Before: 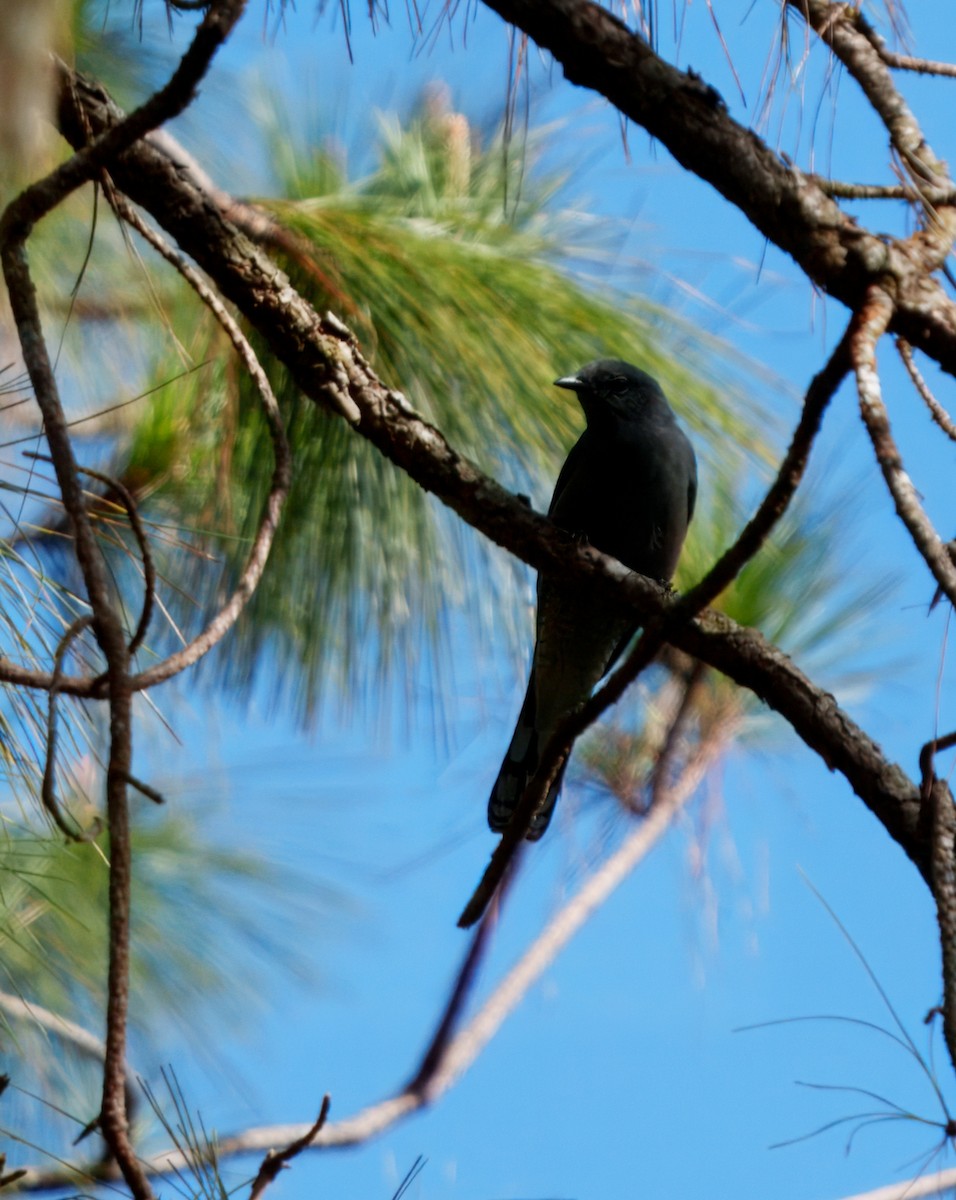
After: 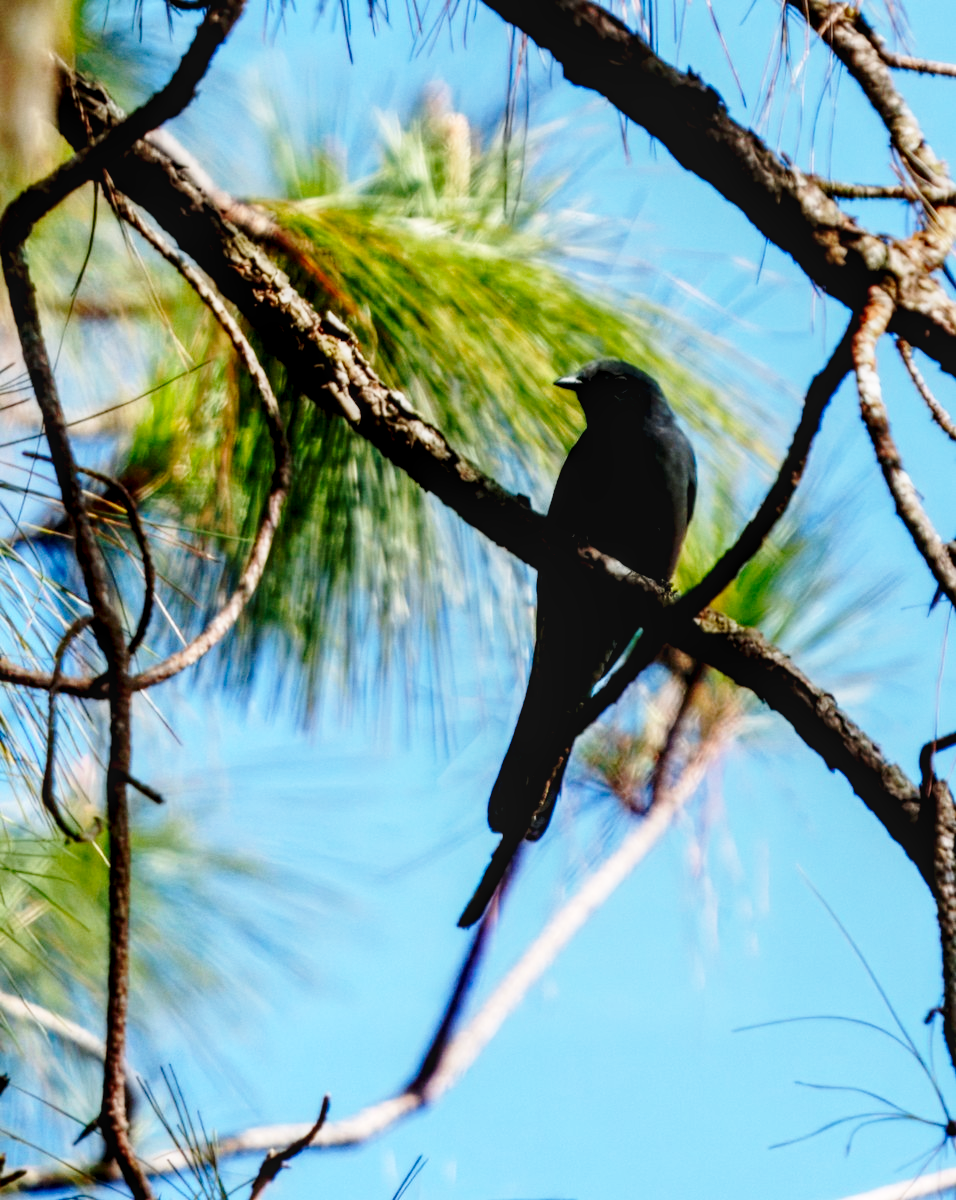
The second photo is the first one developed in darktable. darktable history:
base curve: curves: ch0 [(0, 0) (0.036, 0.037) (0.121, 0.228) (0.46, 0.76) (0.859, 0.983) (1, 1)], preserve colors none
white balance: emerald 1
exposure: black level correction 0.009, exposure 0.014 EV, compensate highlight preservation false
local contrast: on, module defaults
